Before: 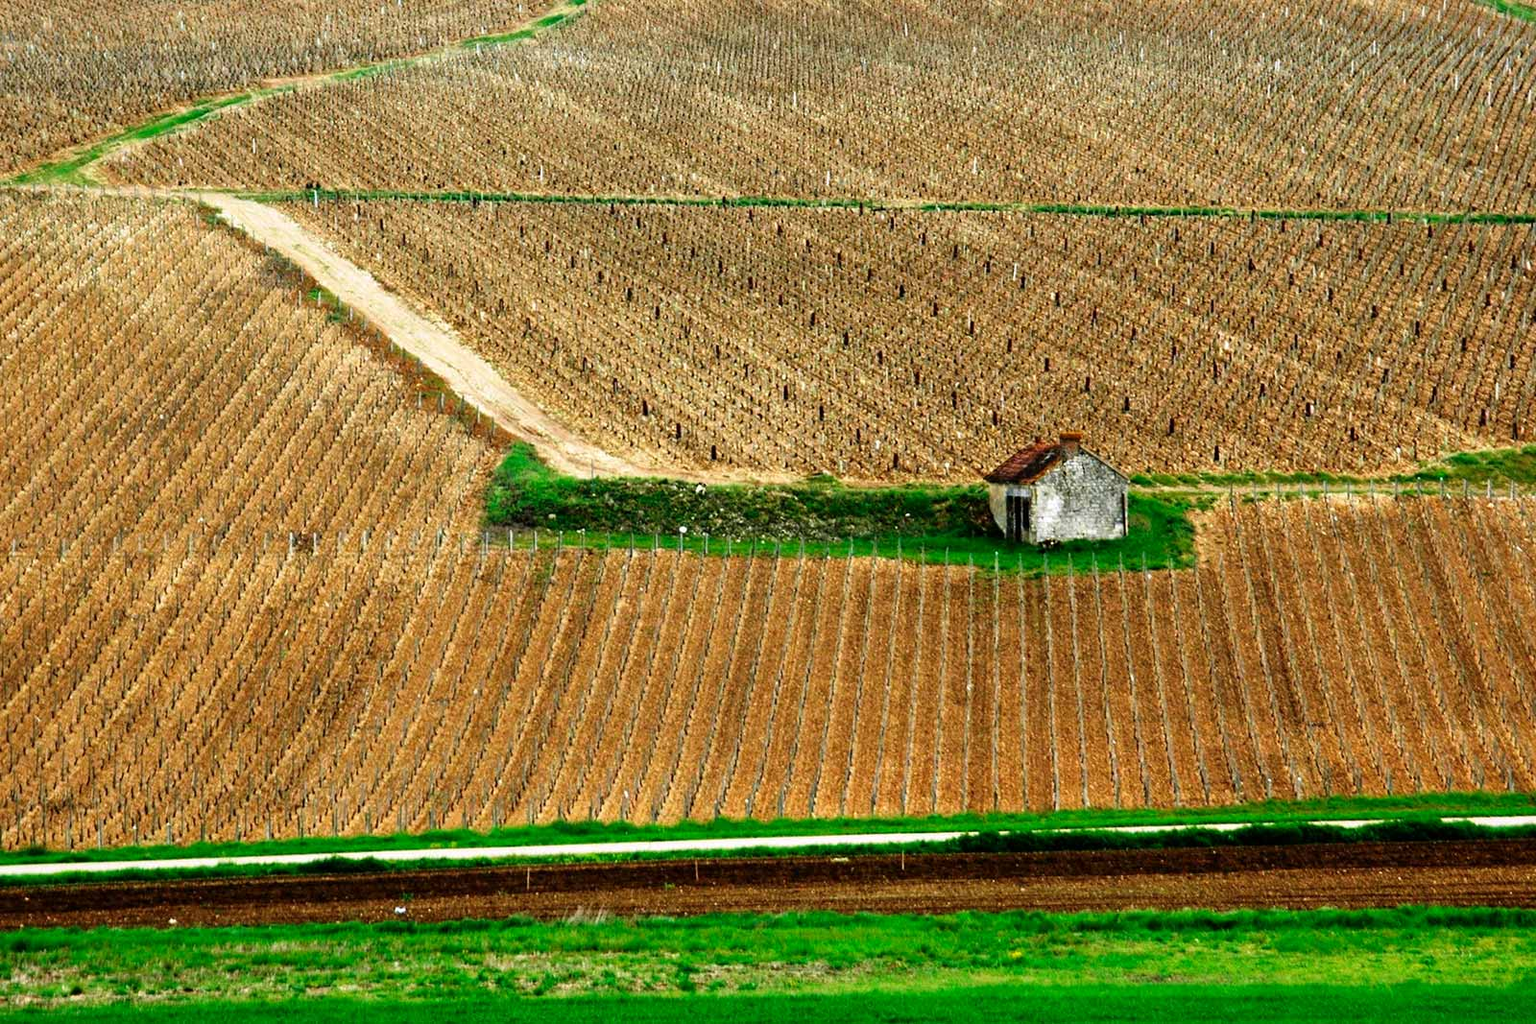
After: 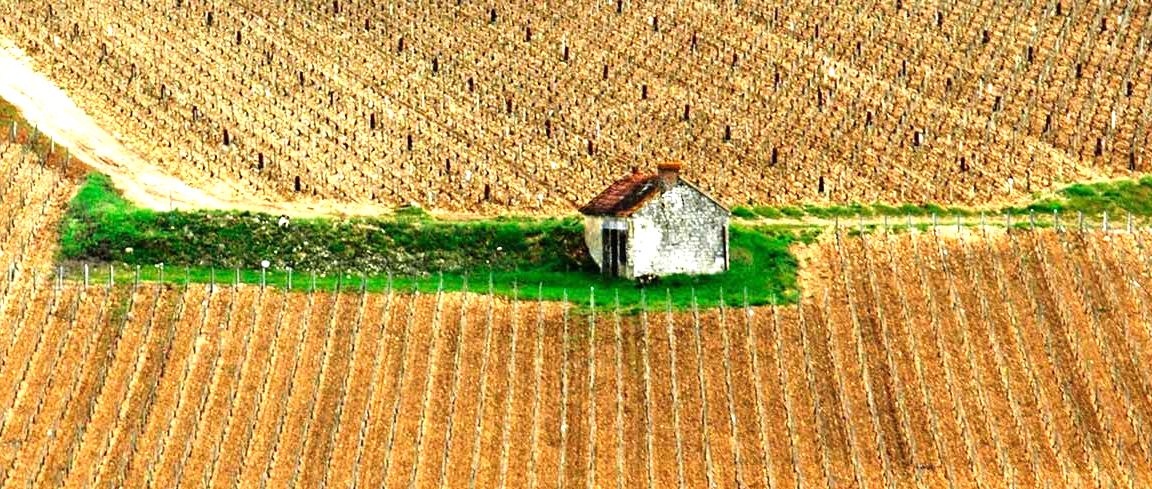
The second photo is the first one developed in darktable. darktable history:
exposure: black level correction 0, exposure 0.9 EV, compensate highlight preservation false
crop and rotate: left 27.938%, top 27.046%, bottom 27.046%
